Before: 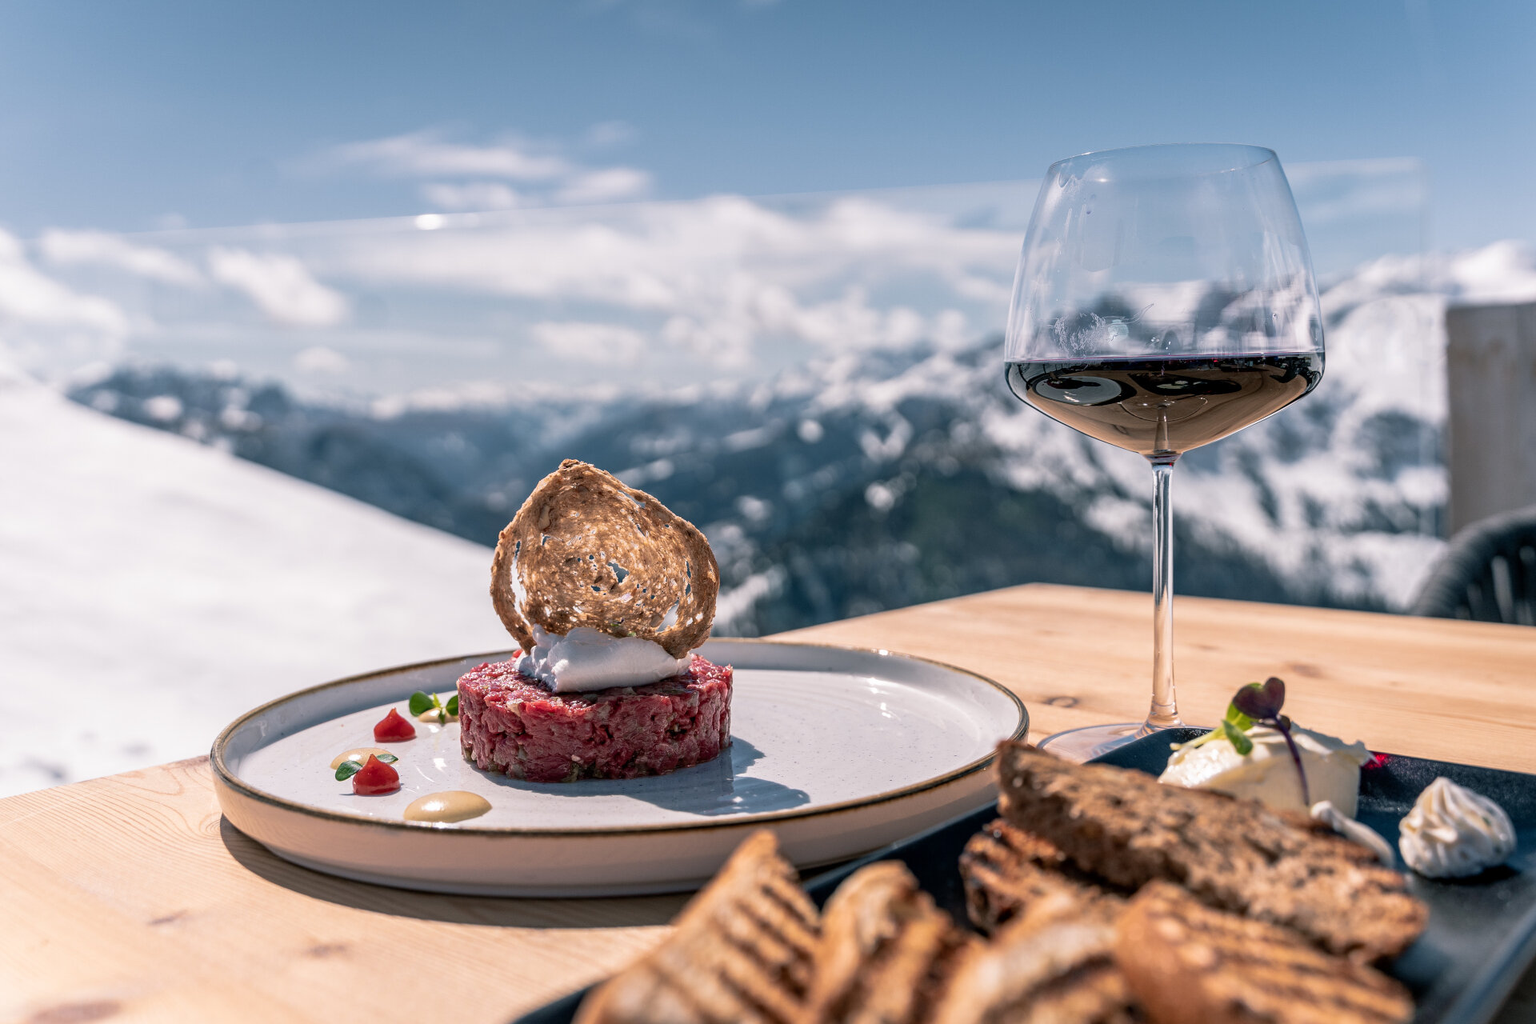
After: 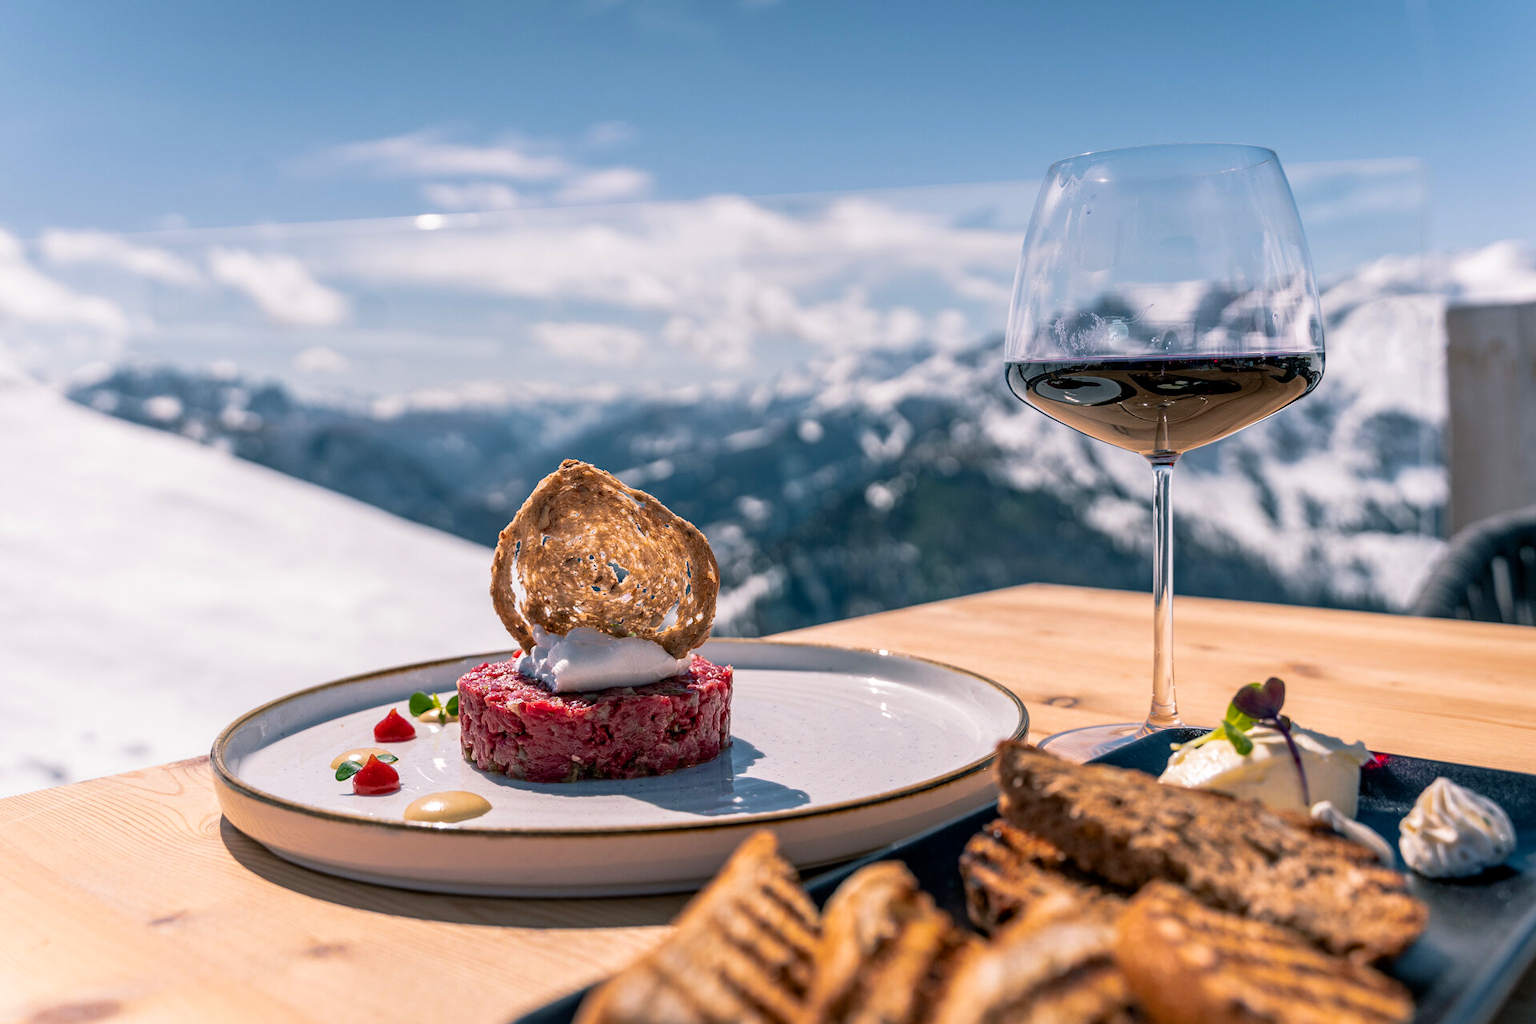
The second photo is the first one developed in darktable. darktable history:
white balance: red 1, blue 1
tone equalizer: on, module defaults
color balance rgb: perceptual saturation grading › global saturation 30%
